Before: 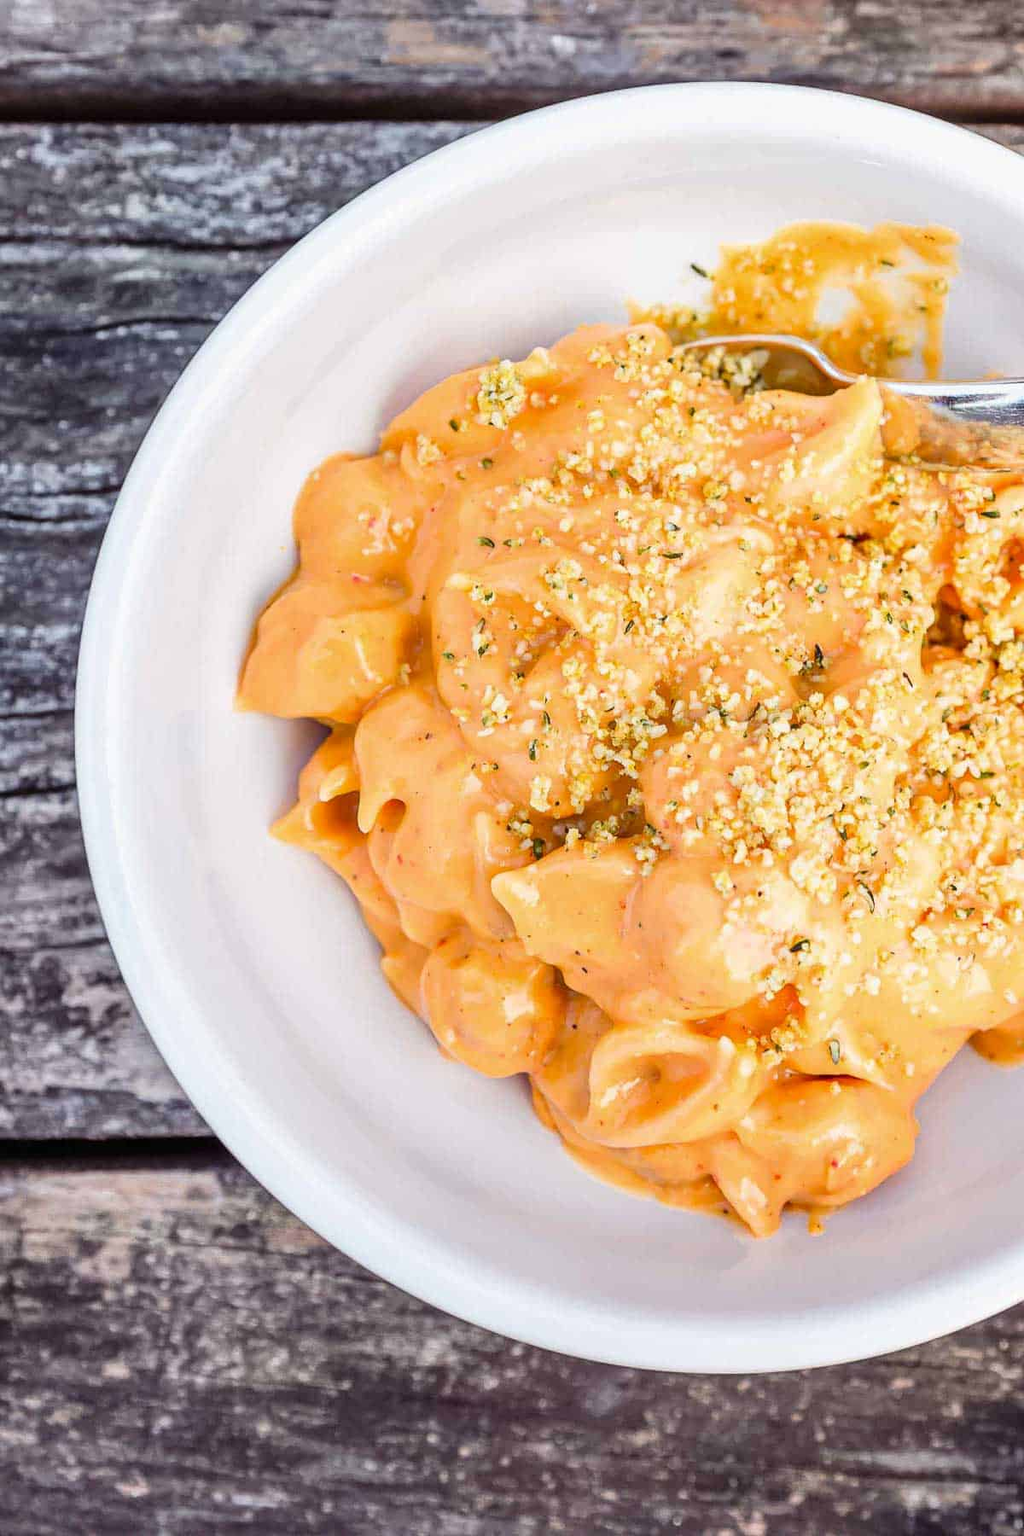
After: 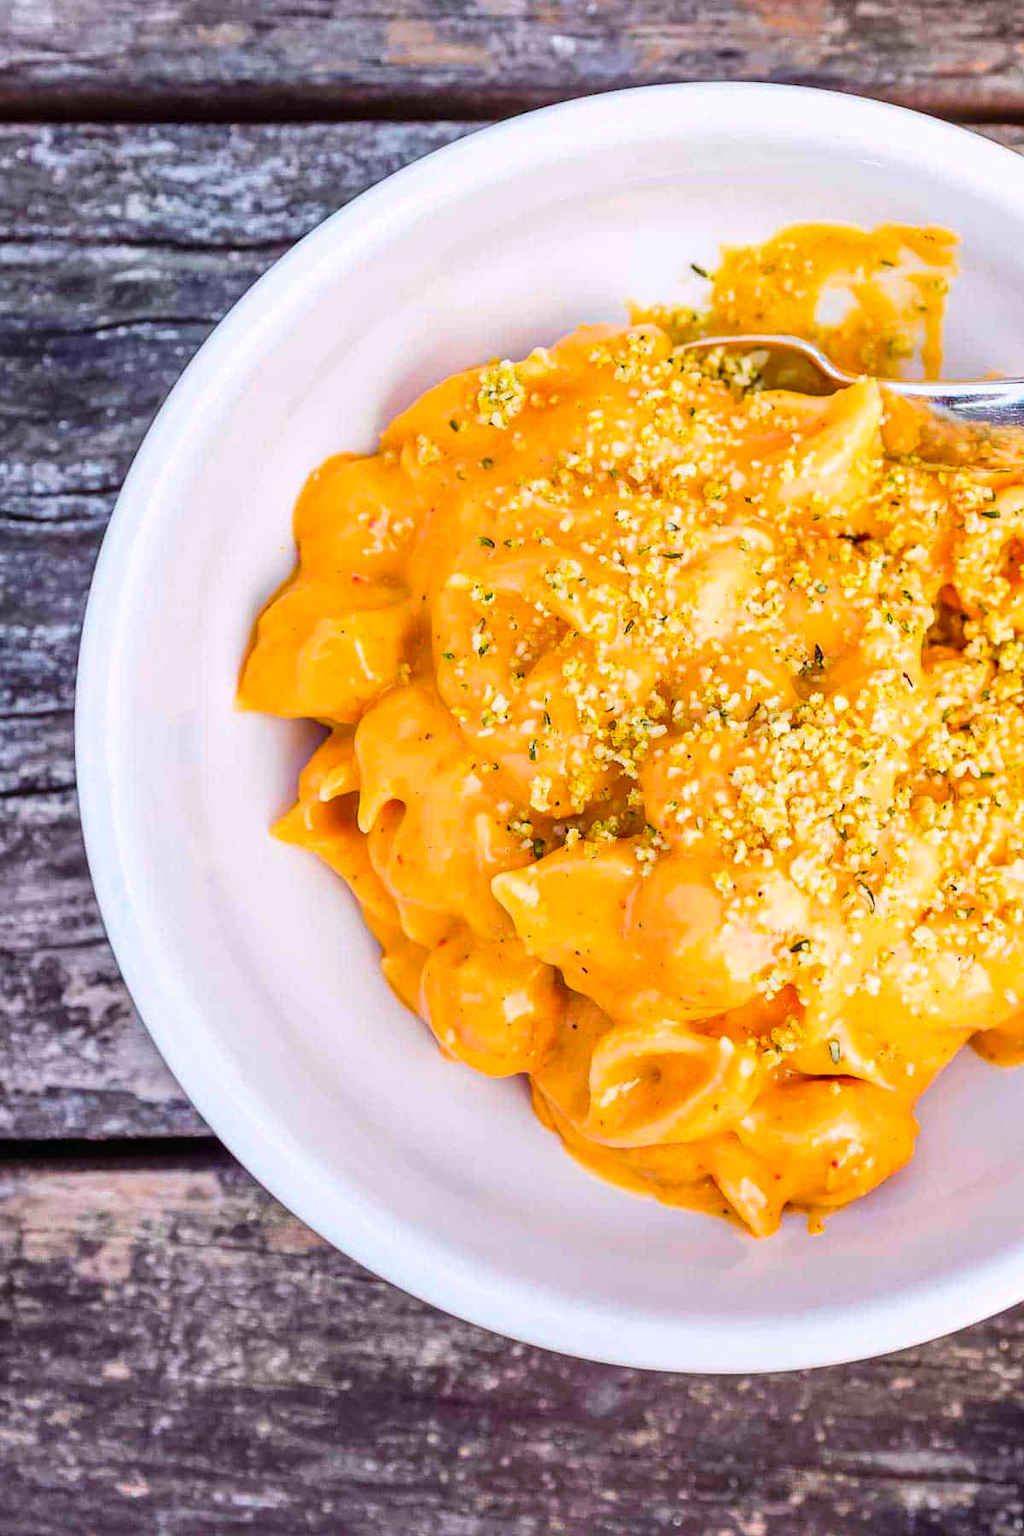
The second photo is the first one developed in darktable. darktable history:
color balance rgb: linear chroma grading › global chroma 15%, perceptual saturation grading › global saturation 30%
white balance: red 1.009, blue 1.027
